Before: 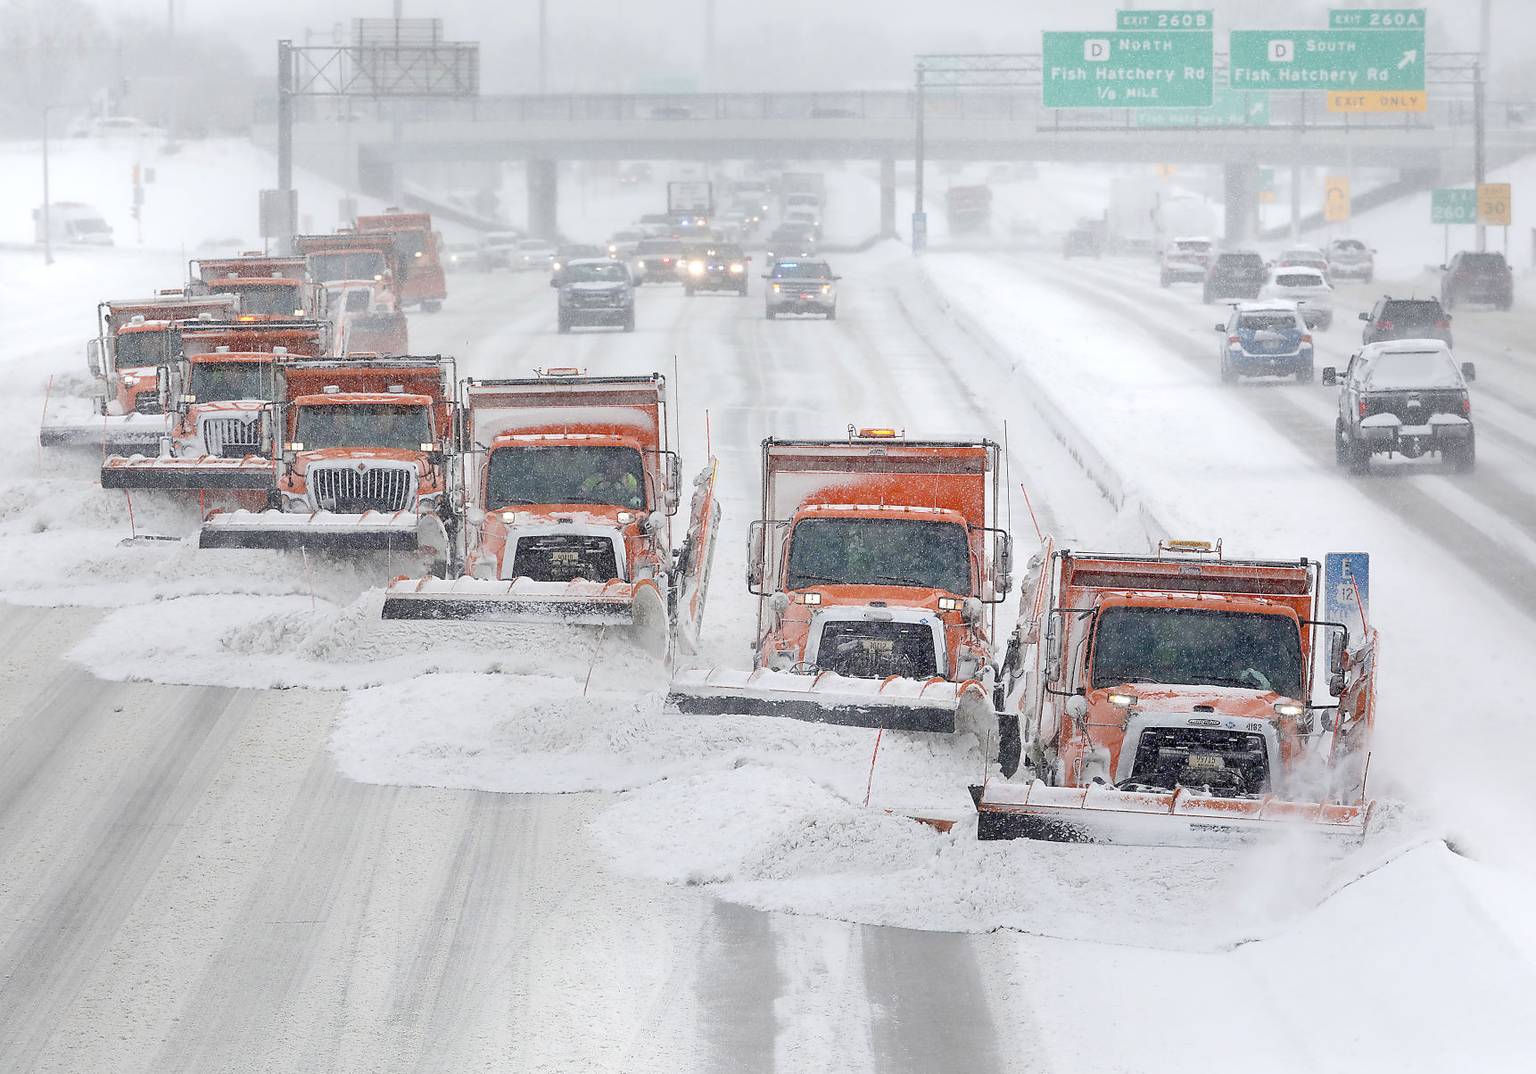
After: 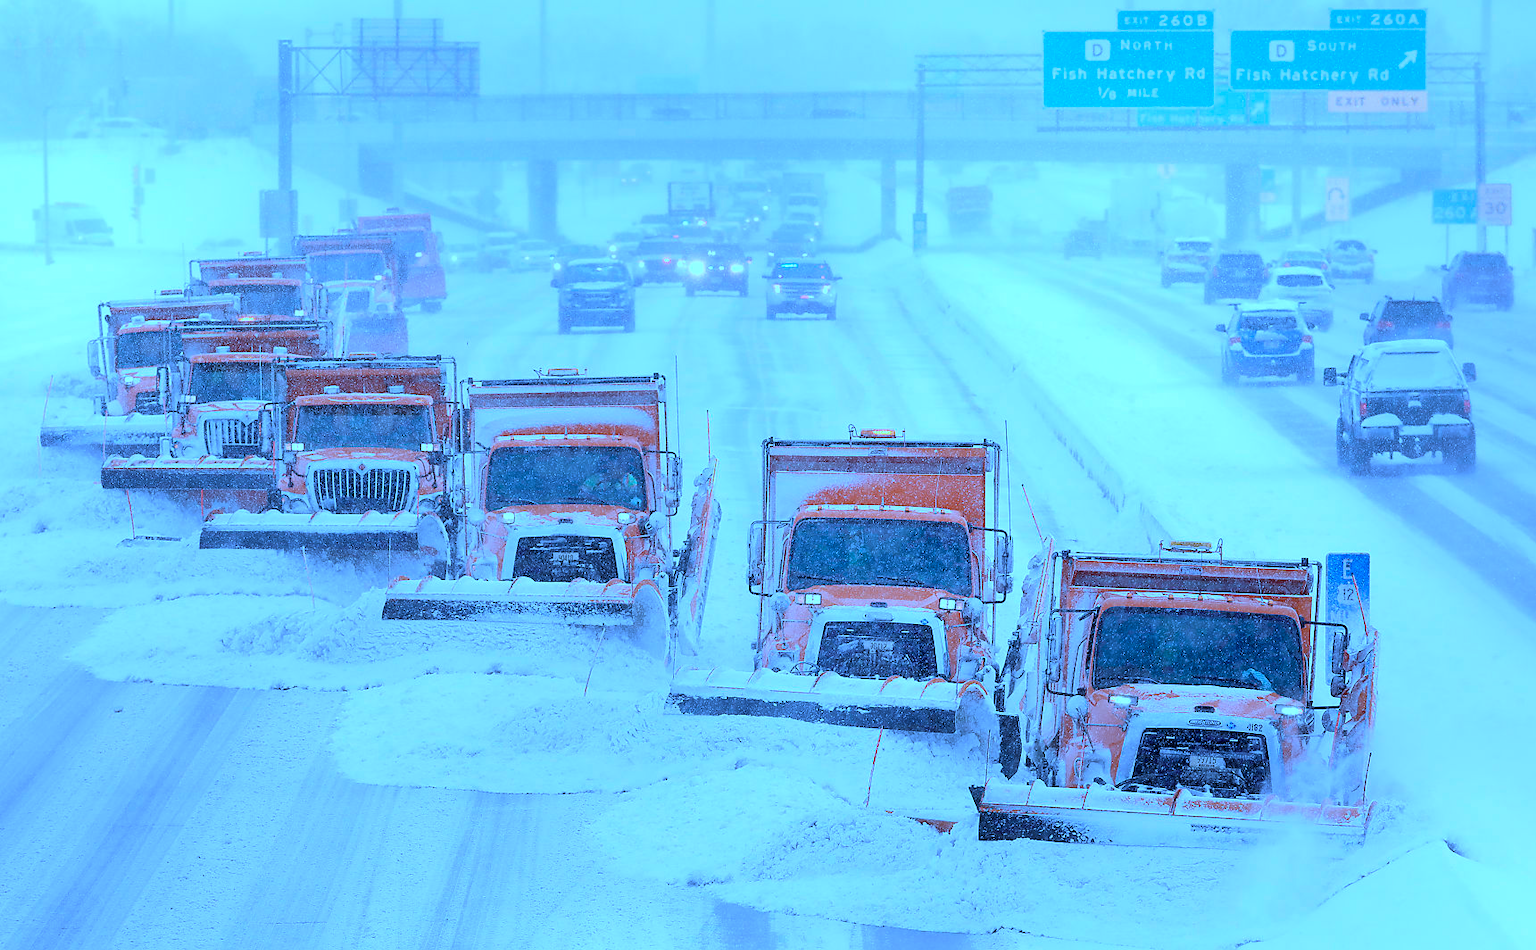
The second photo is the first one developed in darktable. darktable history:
crop and rotate: top 0%, bottom 11.527%
color calibration: illuminant as shot in camera, x 0.464, y 0.419, temperature 2680.32 K
